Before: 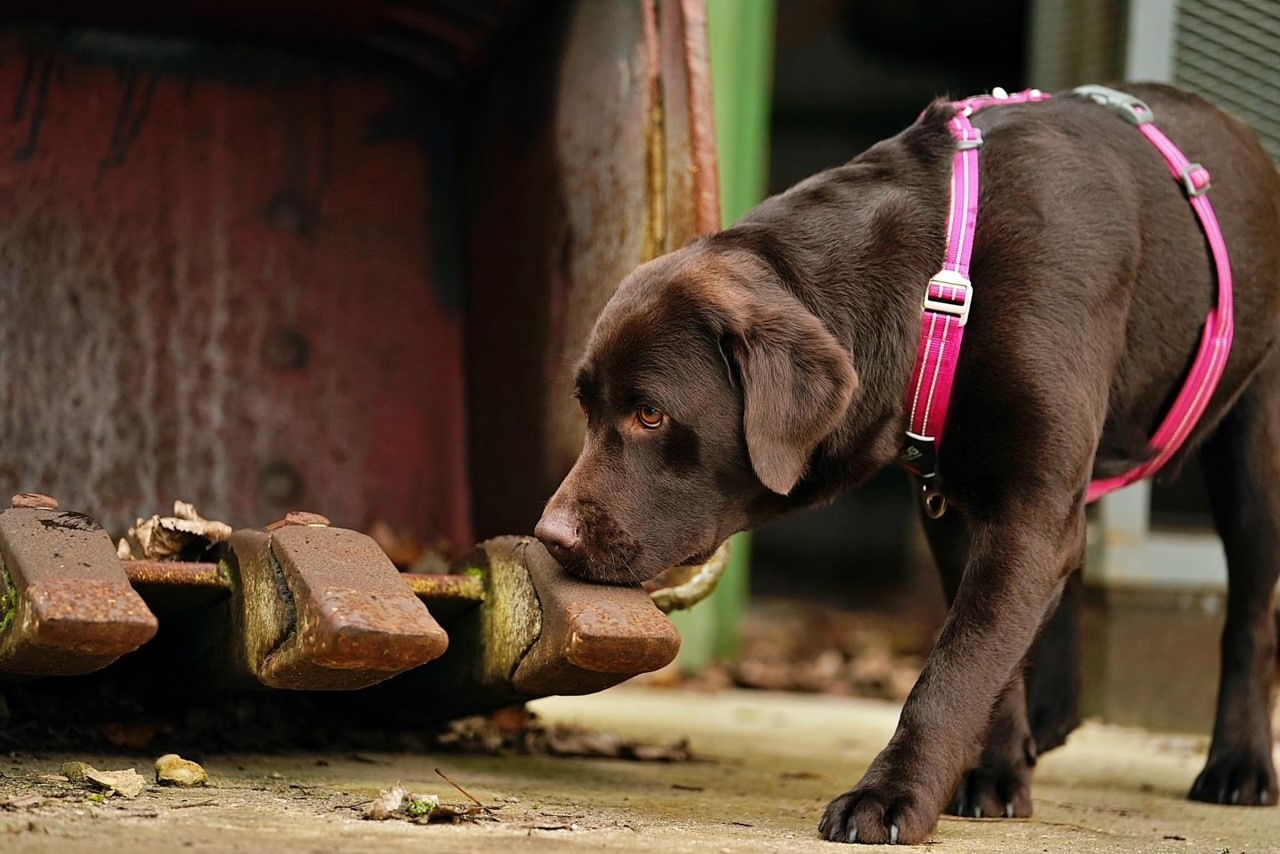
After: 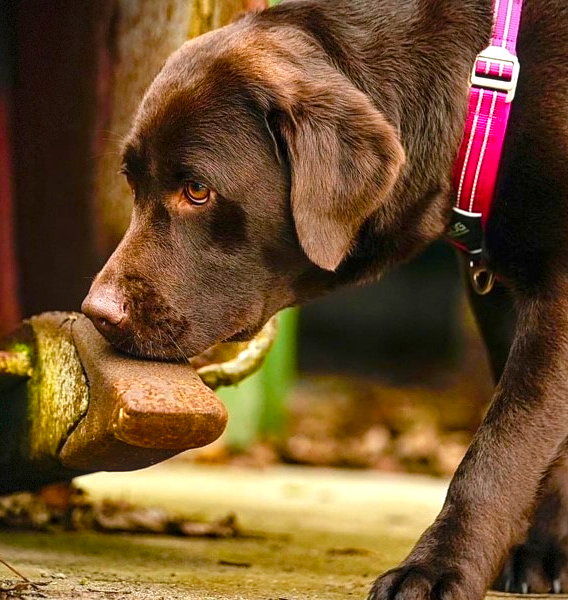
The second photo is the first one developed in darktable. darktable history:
contrast brightness saturation: saturation -0.05
exposure: black level correction -0.002, exposure 0.54 EV, compensate highlight preservation false
color balance rgb: perceptual saturation grading › global saturation 20%, perceptual saturation grading › highlights -25%, perceptual saturation grading › shadows 25%, global vibrance 50%
crop: left 35.432%, top 26.233%, right 20.145%, bottom 3.432%
local contrast: on, module defaults
vignetting: fall-off start 100%, fall-off radius 71%, brightness -0.434, saturation -0.2, width/height ratio 1.178, dithering 8-bit output, unbound false
